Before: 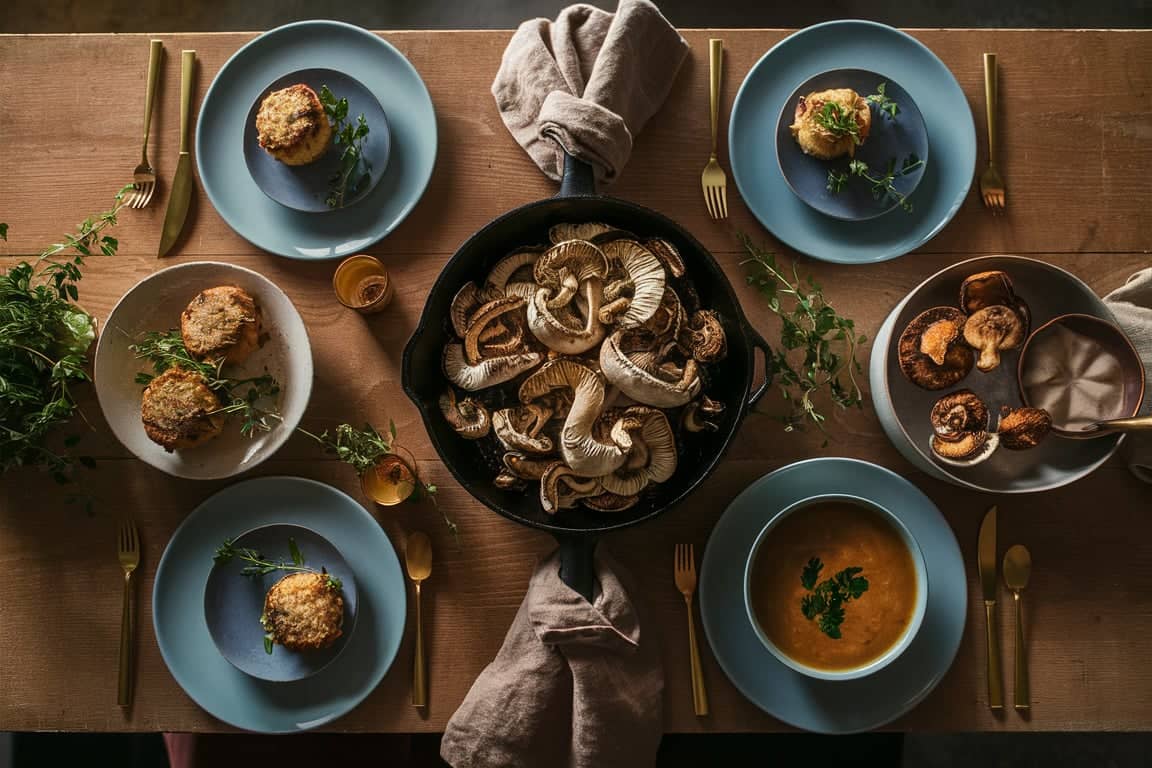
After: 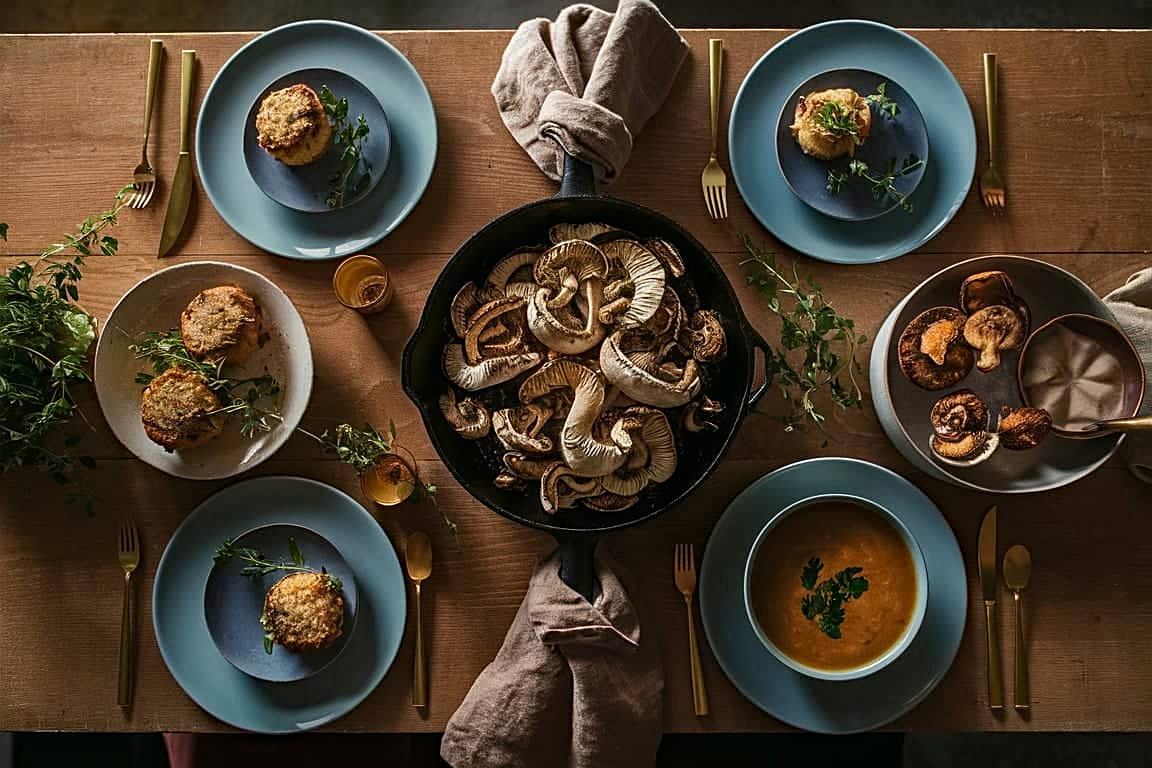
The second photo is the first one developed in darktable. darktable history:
haze removal: compatibility mode true, adaptive false
sharpen: on, module defaults
exposure: exposure -0.07 EV, compensate highlight preservation false
